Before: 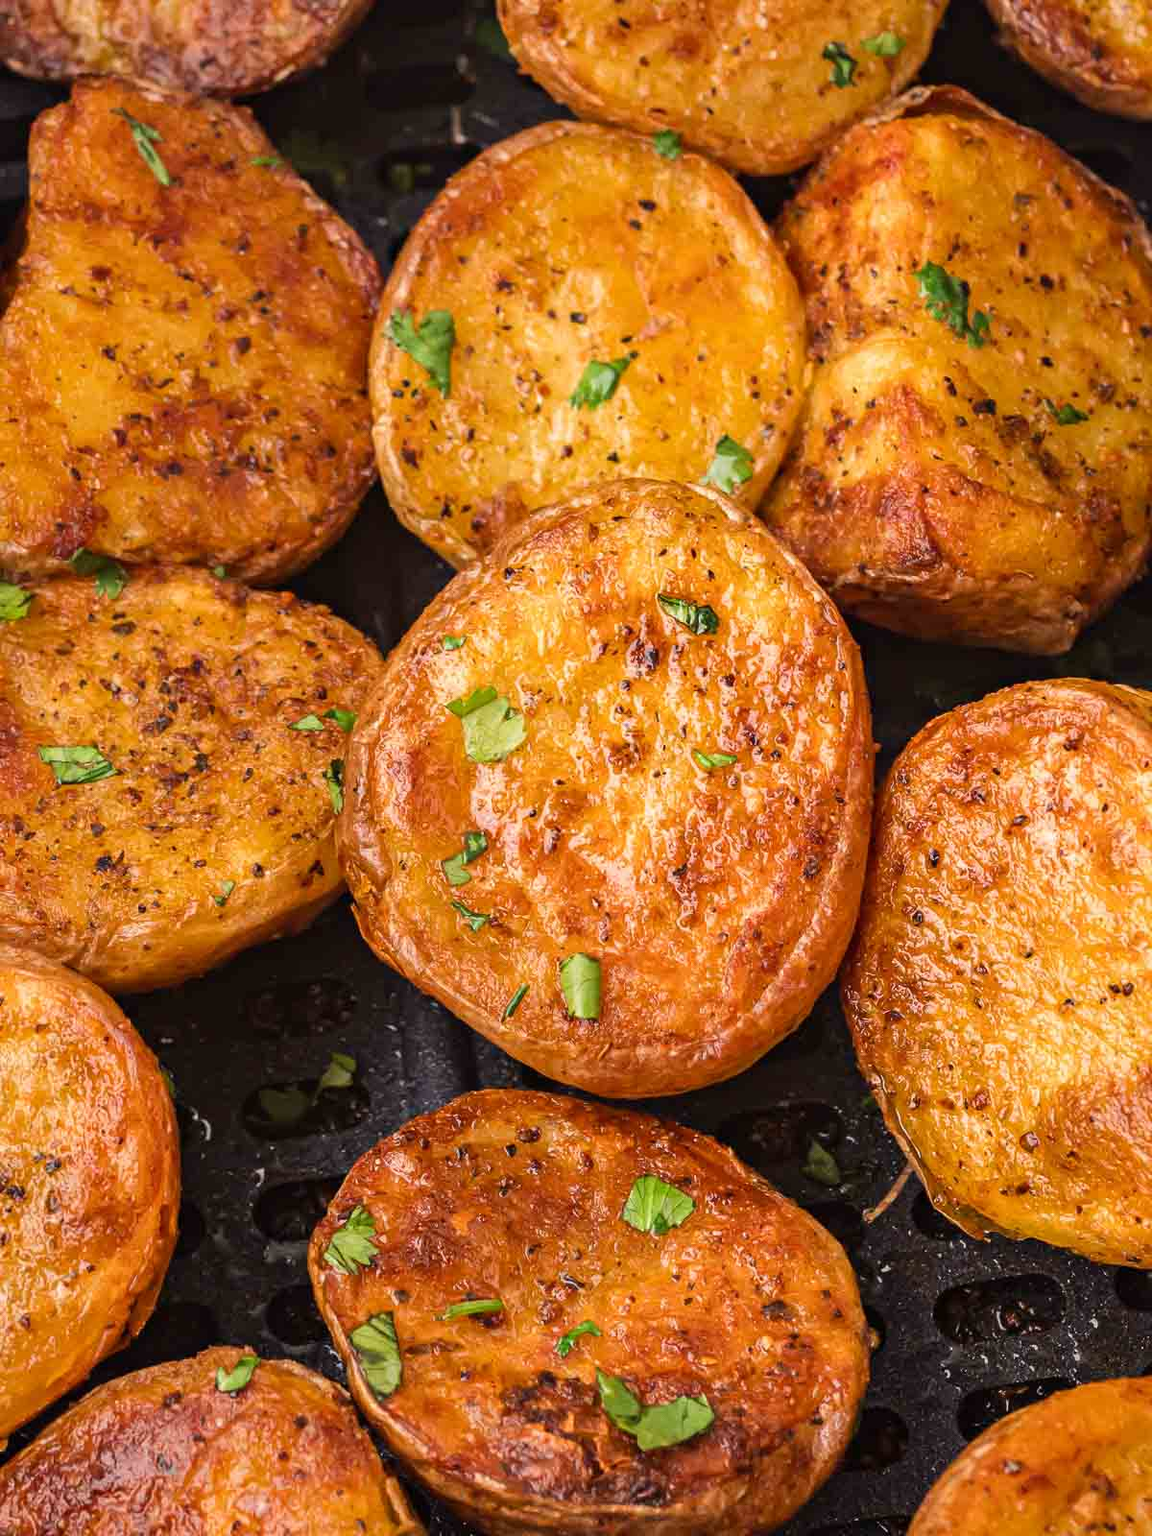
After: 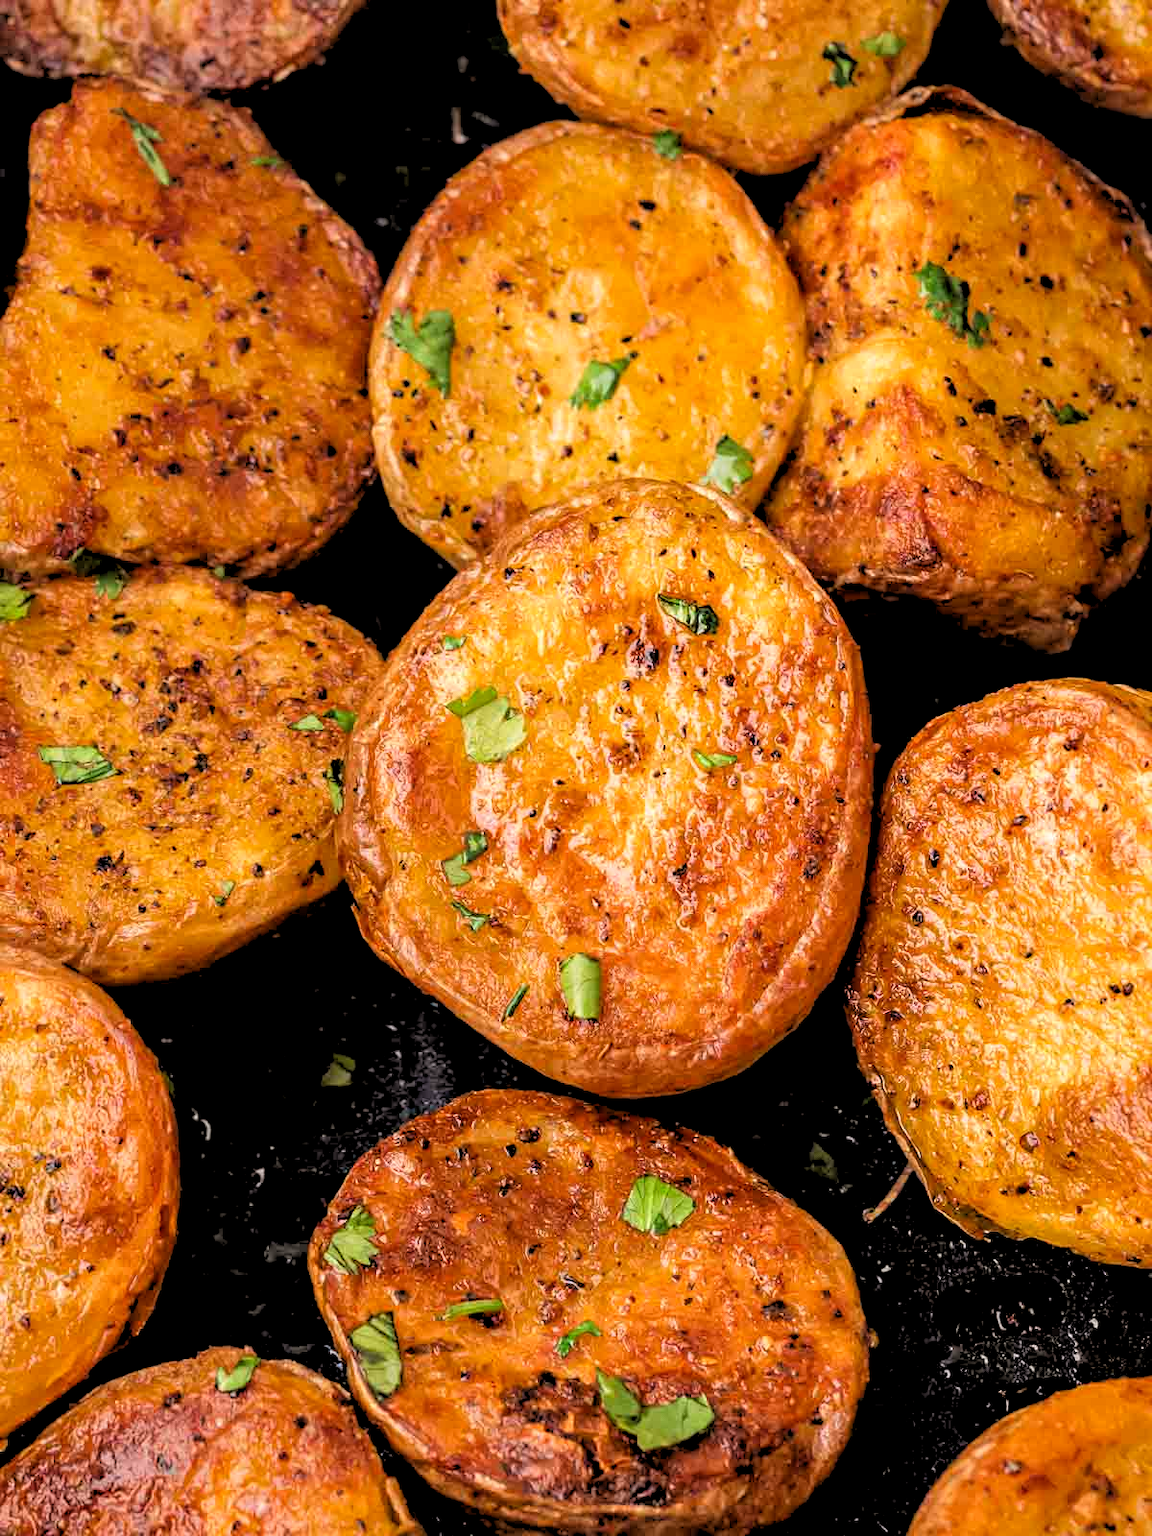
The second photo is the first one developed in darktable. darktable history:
rgb levels: levels [[0.029, 0.461, 0.922], [0, 0.5, 1], [0, 0.5, 1]]
color zones: curves: ch1 [(0, 0.513) (0.143, 0.524) (0.286, 0.511) (0.429, 0.506) (0.571, 0.503) (0.714, 0.503) (0.857, 0.508) (1, 0.513)]
